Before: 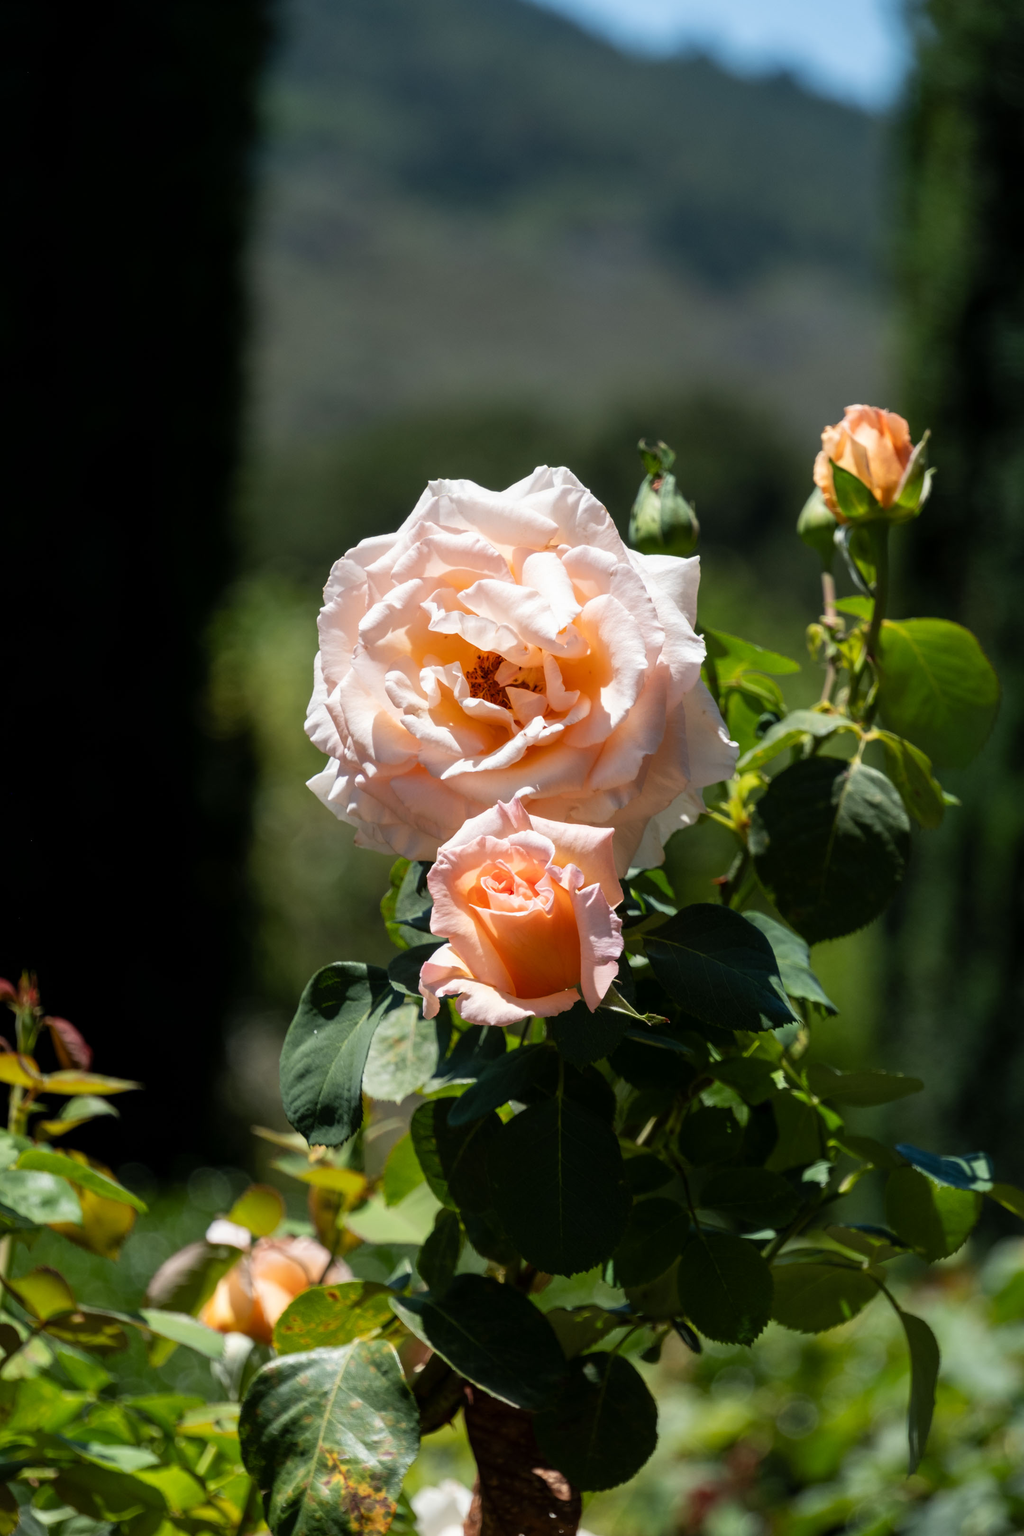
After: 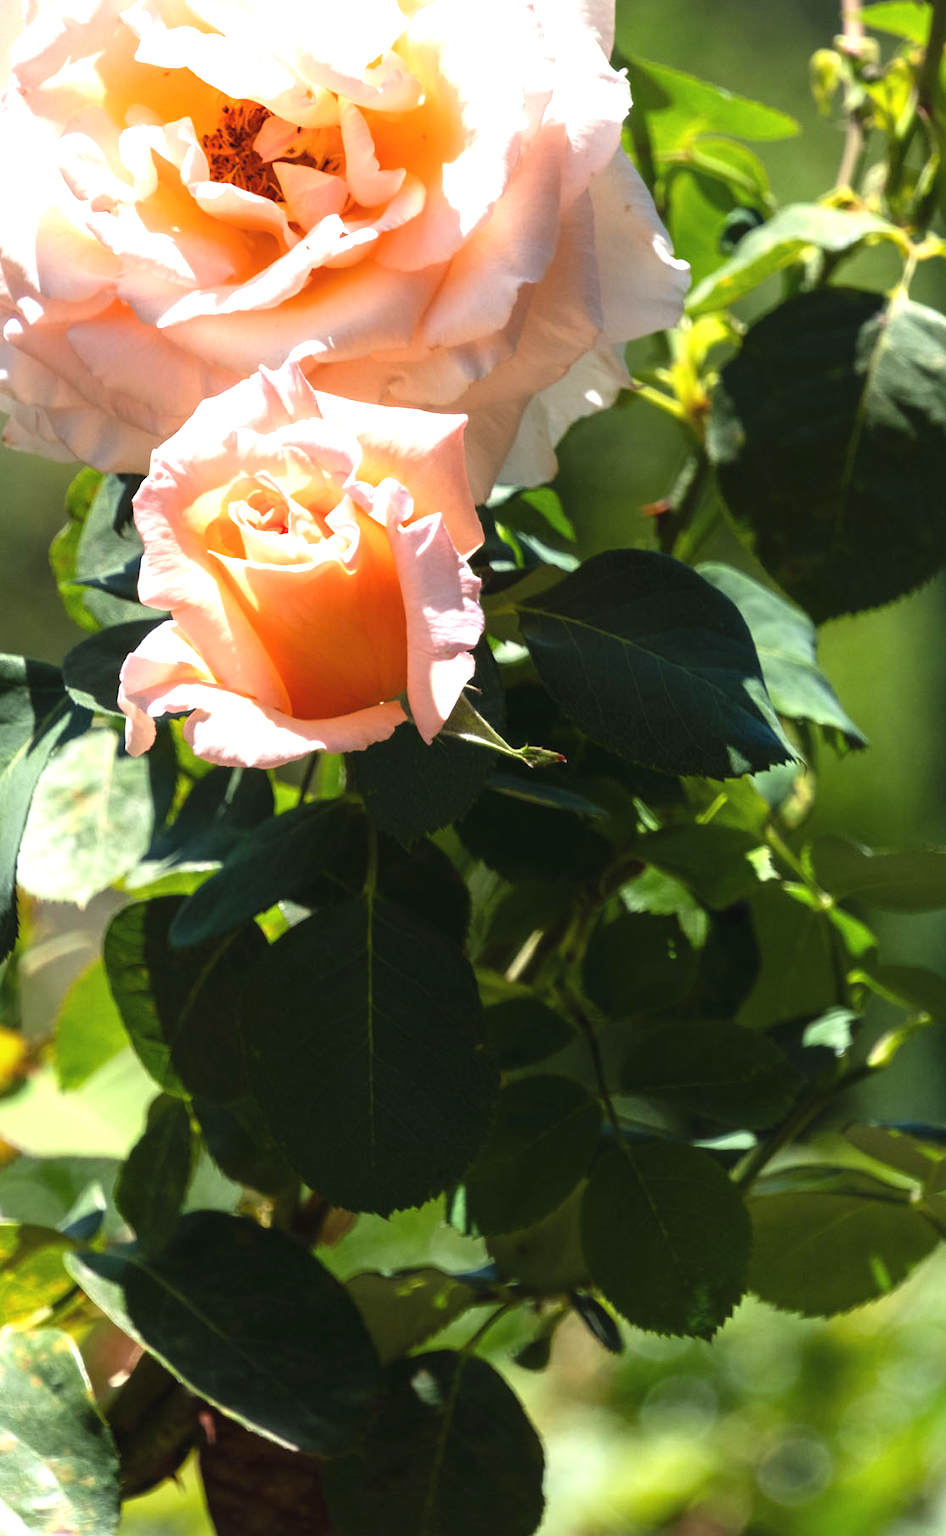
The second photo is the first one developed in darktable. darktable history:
crop: left 34.479%, top 38.822%, right 13.718%, bottom 5.172%
exposure: black level correction -0.002, exposure 1.115 EV, compensate highlight preservation false
